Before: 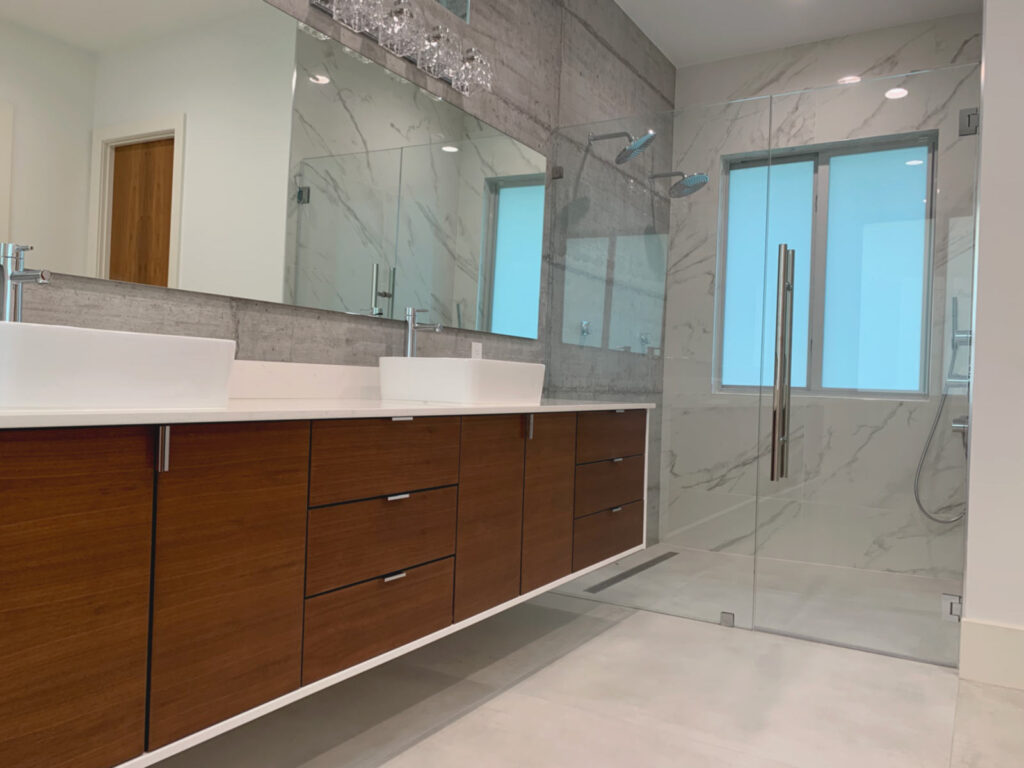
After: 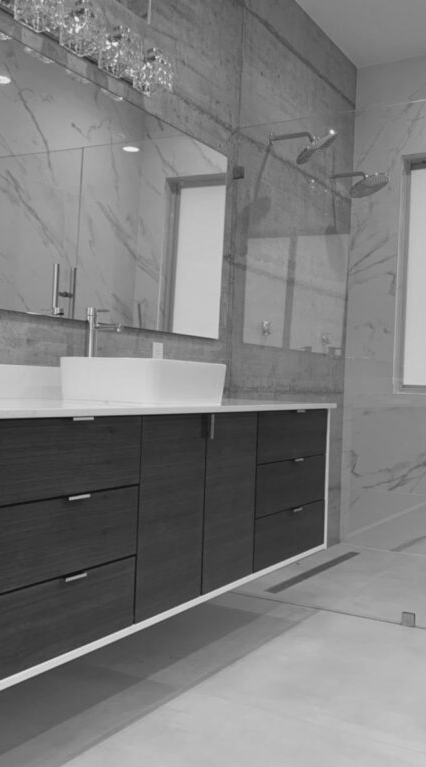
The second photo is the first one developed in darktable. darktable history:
monochrome: a 32, b 64, size 2.3
crop: left 31.229%, right 27.105%
